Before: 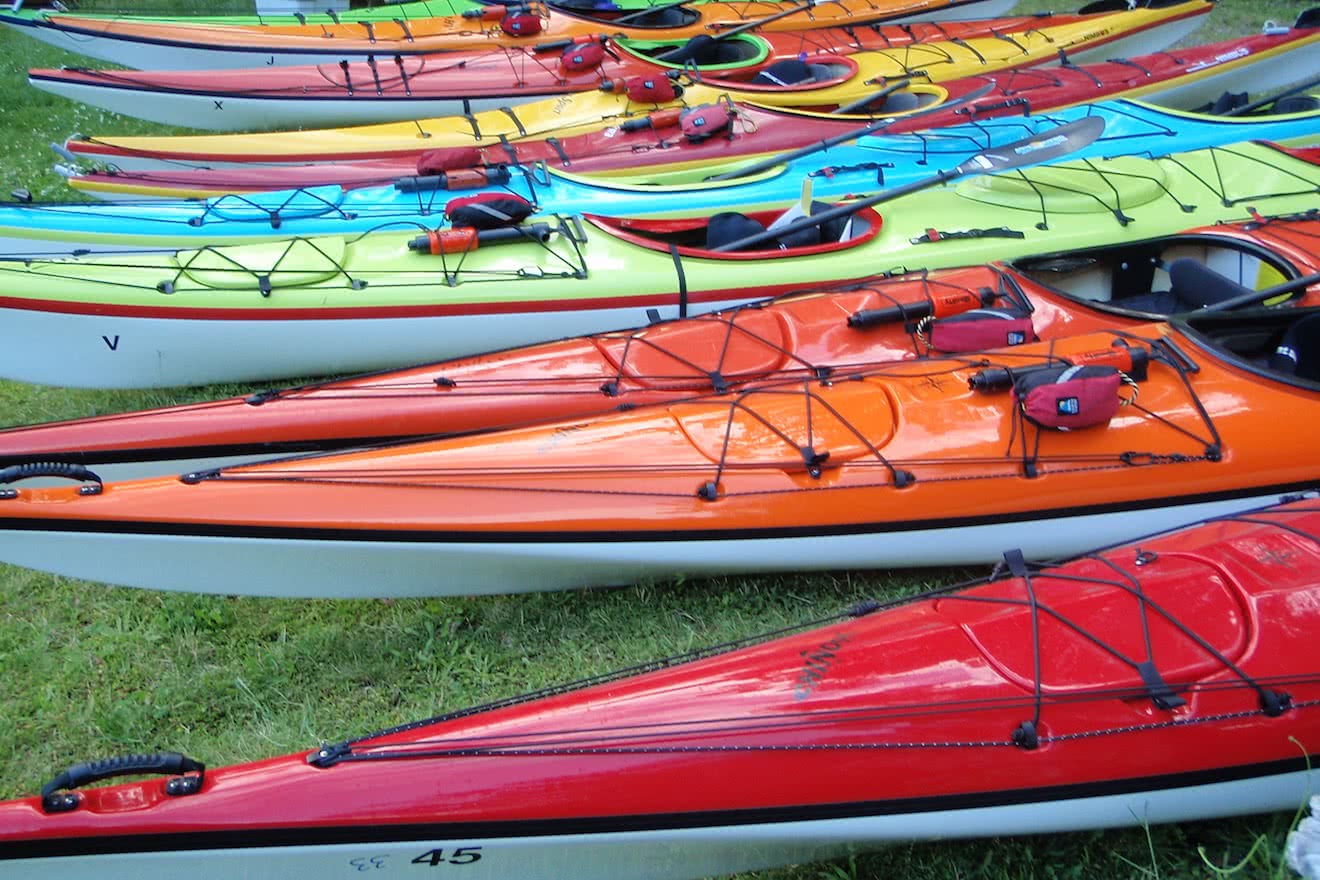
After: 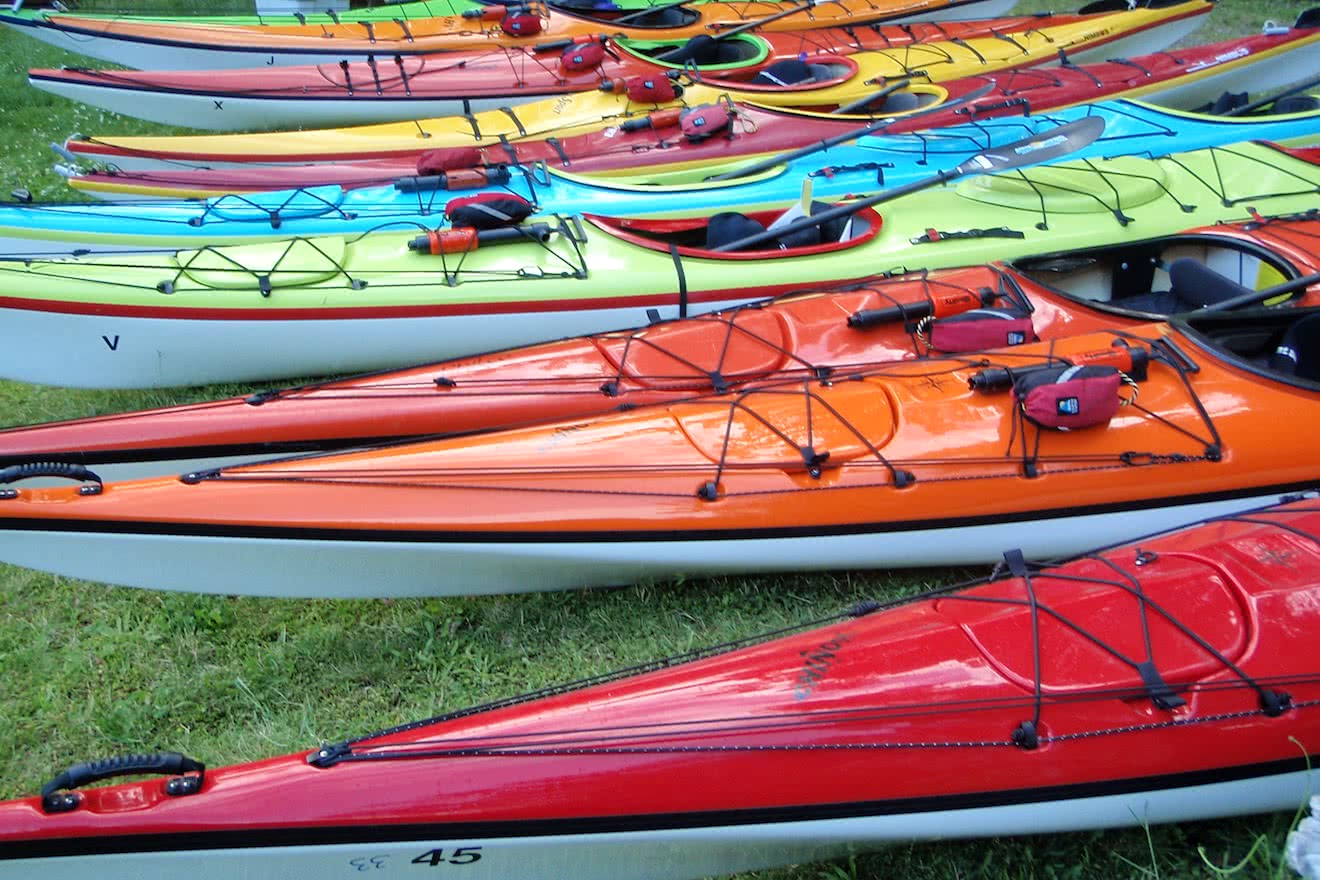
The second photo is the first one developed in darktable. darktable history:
local contrast: mode bilateral grid, contrast 19, coarseness 51, detail 120%, midtone range 0.2
